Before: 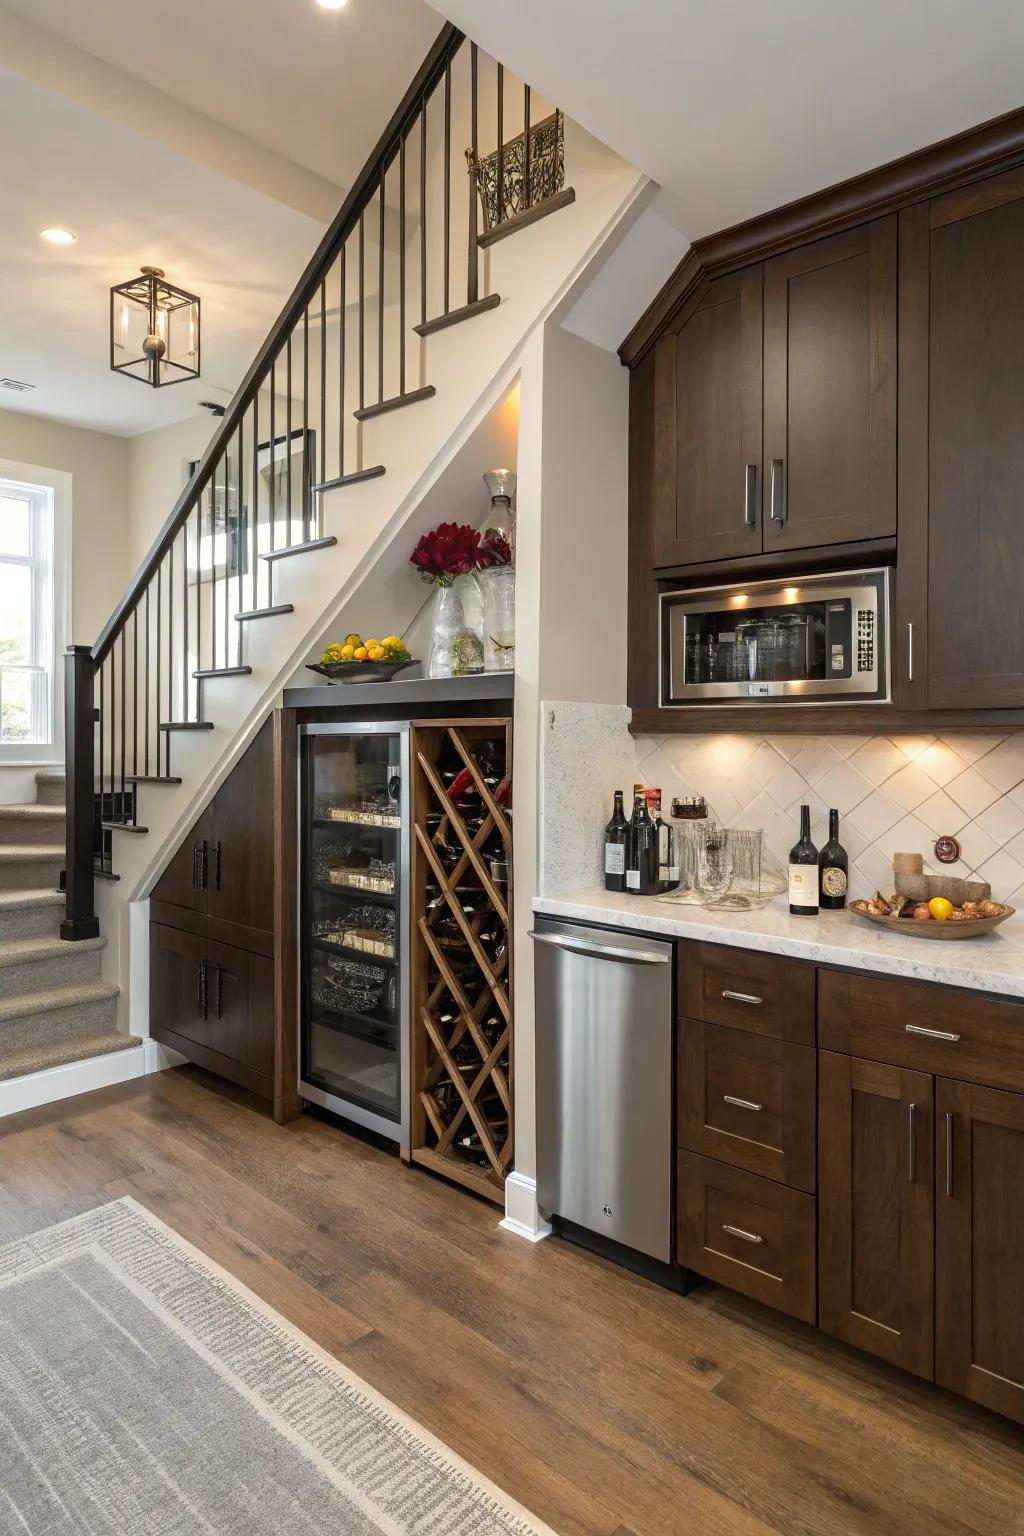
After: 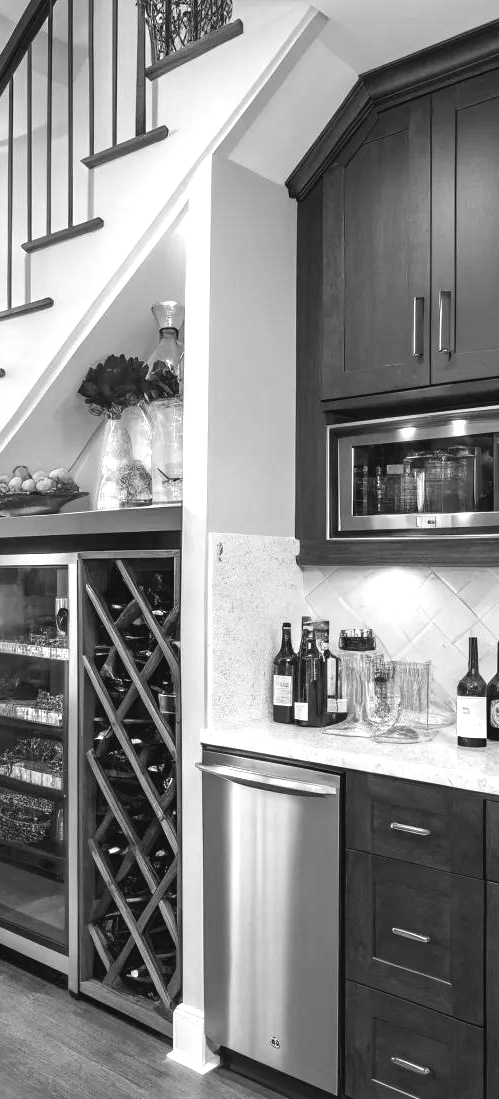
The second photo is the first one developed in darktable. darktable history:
color calibration: output gray [0.22, 0.42, 0.37, 0], illuminant custom, x 0.371, y 0.382, temperature 4281.67 K
exposure: black level correction -0.002, exposure 0.713 EV, compensate highlight preservation false
crop: left 32.455%, top 10.98%, right 18.734%, bottom 17.469%
